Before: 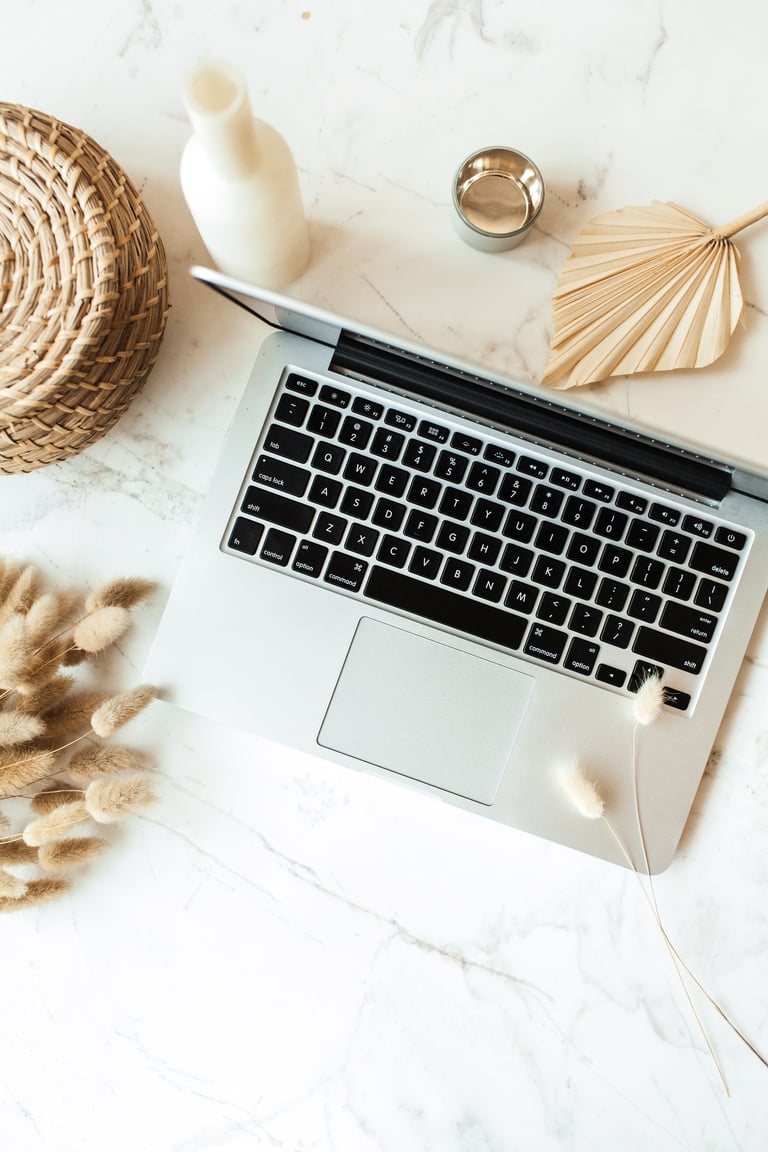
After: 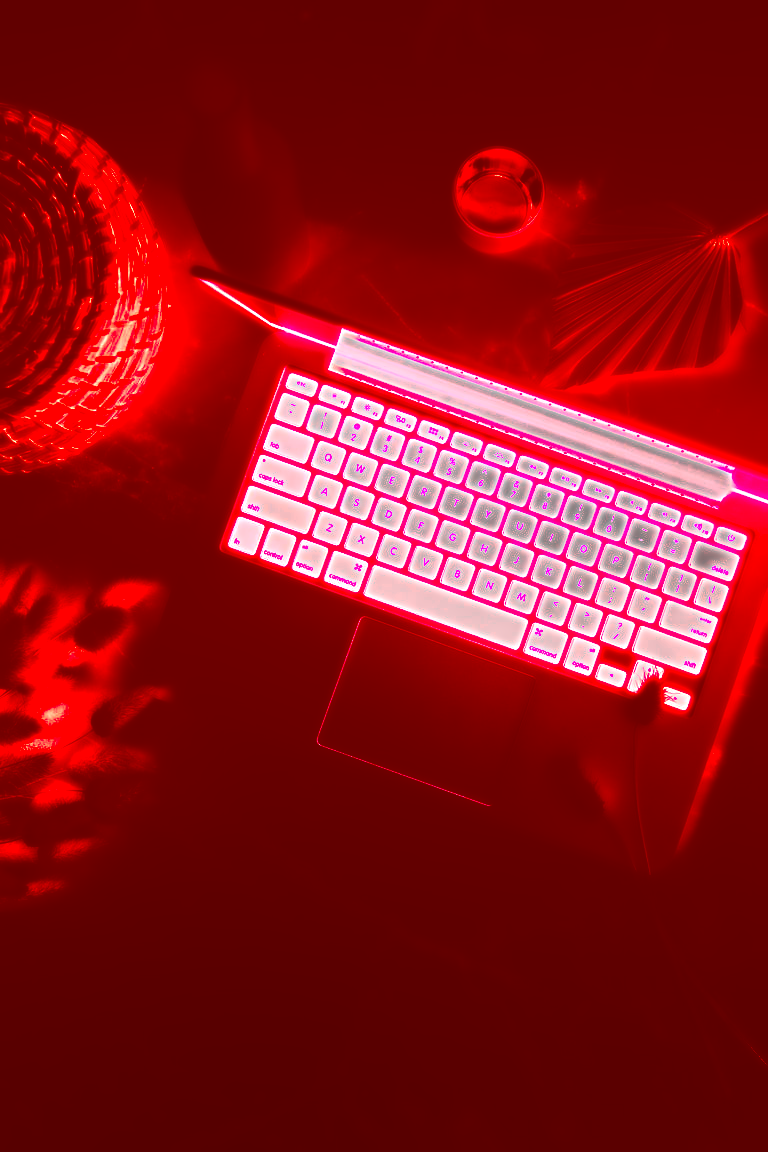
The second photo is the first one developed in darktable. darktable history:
white balance: red 4.26, blue 1.802
tone equalizer: -8 EV -0.75 EV, -7 EV -0.7 EV, -6 EV -0.6 EV, -5 EV -0.4 EV, -3 EV 0.4 EV, -2 EV 0.6 EV, -1 EV 0.7 EV, +0 EV 0.75 EV, edges refinement/feathering 500, mask exposure compensation -1.57 EV, preserve details no
local contrast: highlights 20%, detail 150%
bloom: size 0%, threshold 54.82%, strength 8.31%
